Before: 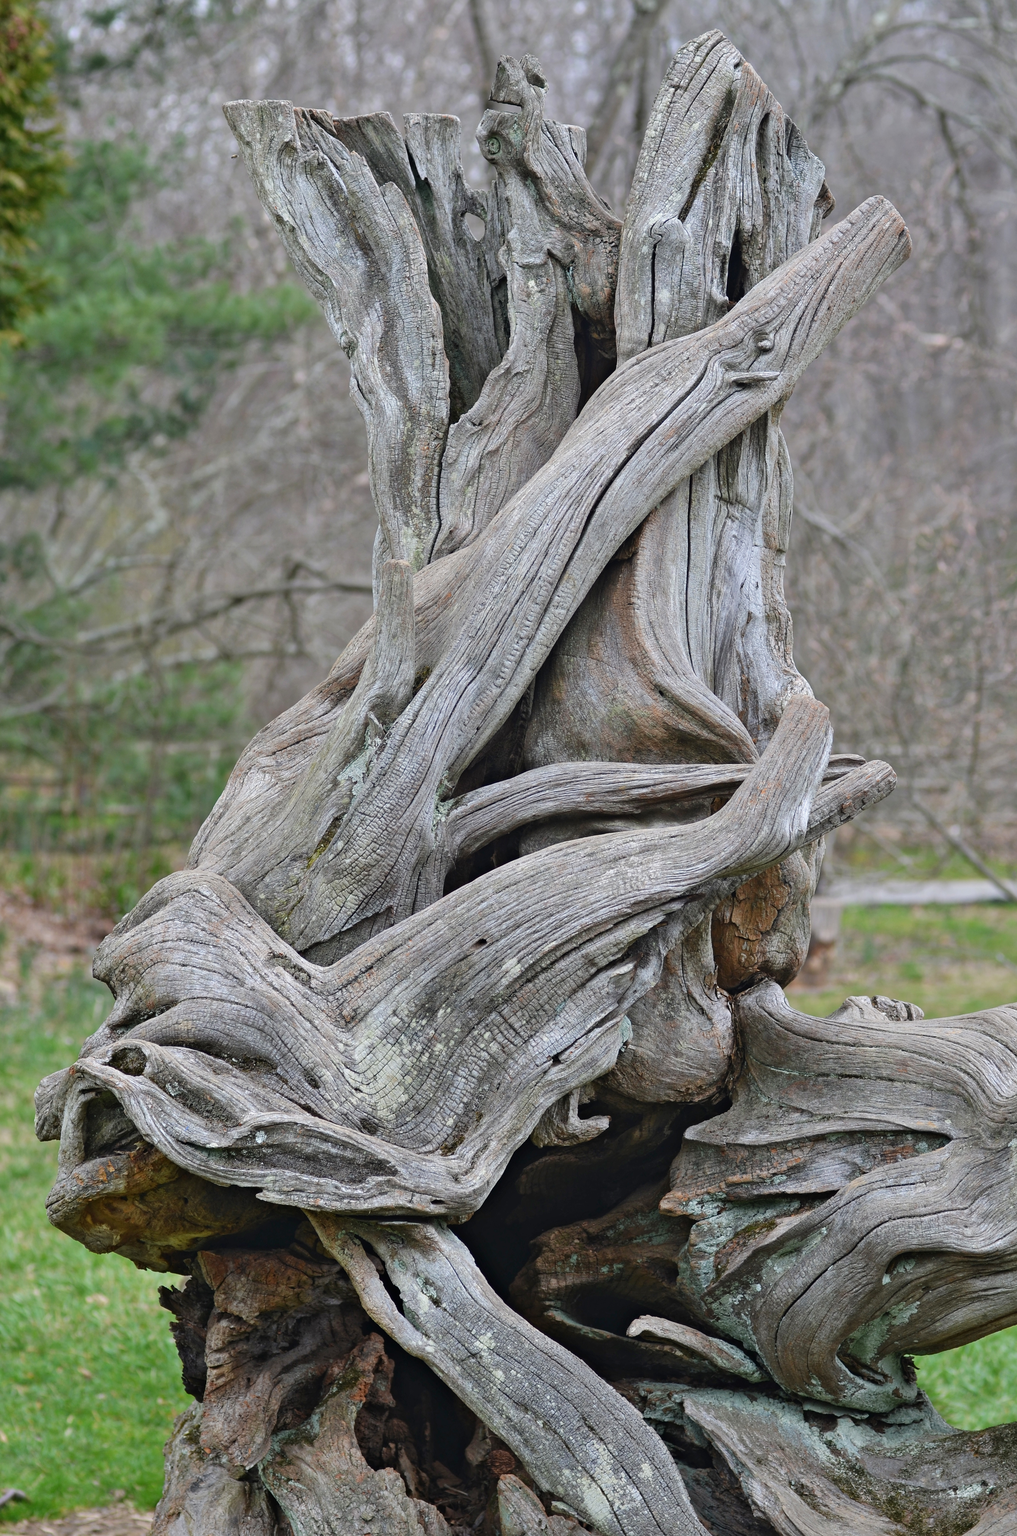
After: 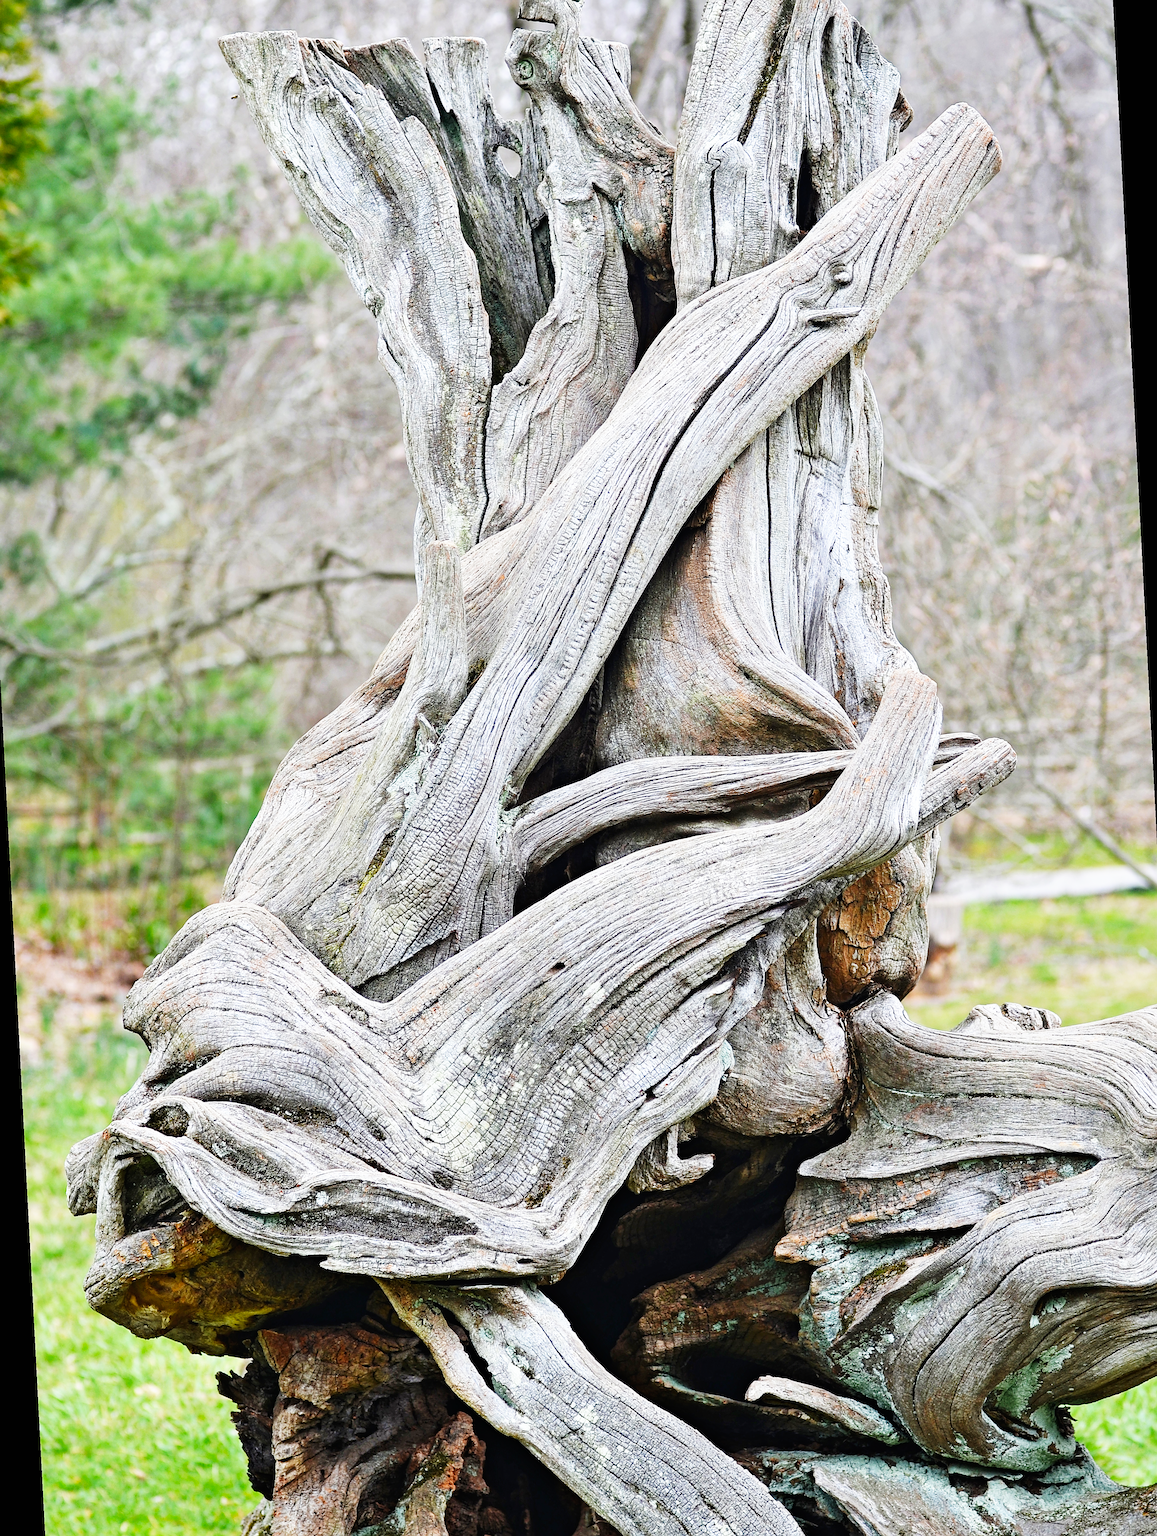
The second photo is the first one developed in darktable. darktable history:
base curve: curves: ch0 [(0, 0) (0.007, 0.004) (0.027, 0.03) (0.046, 0.07) (0.207, 0.54) (0.442, 0.872) (0.673, 0.972) (1, 1)], preserve colors none
rotate and perspective: rotation -3°, crop left 0.031, crop right 0.968, crop top 0.07, crop bottom 0.93
haze removal: compatibility mode true, adaptive false
sharpen: on, module defaults
color correction: highlights a* -0.182, highlights b* -0.124
